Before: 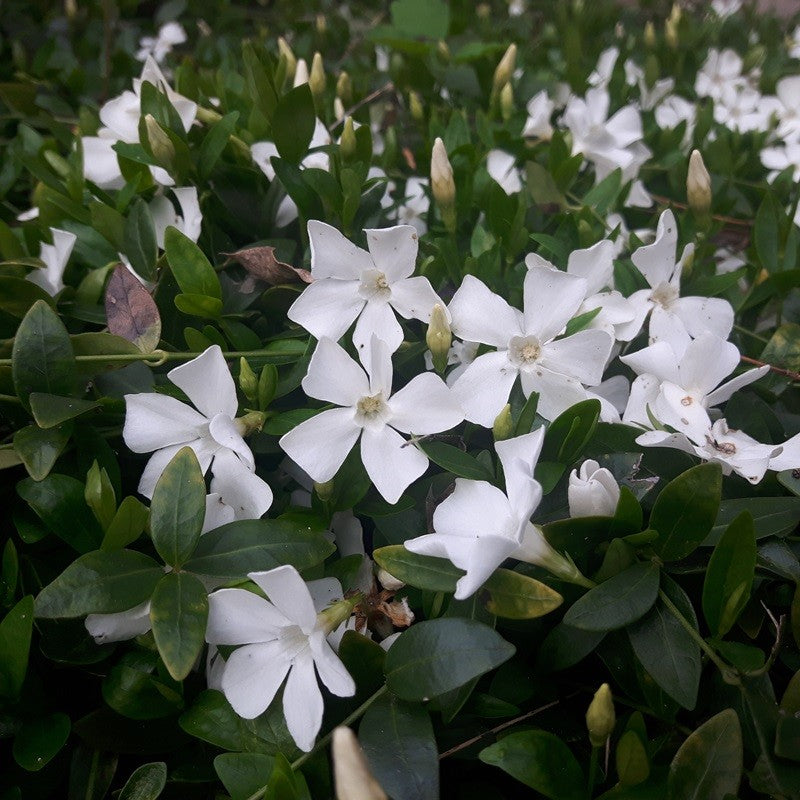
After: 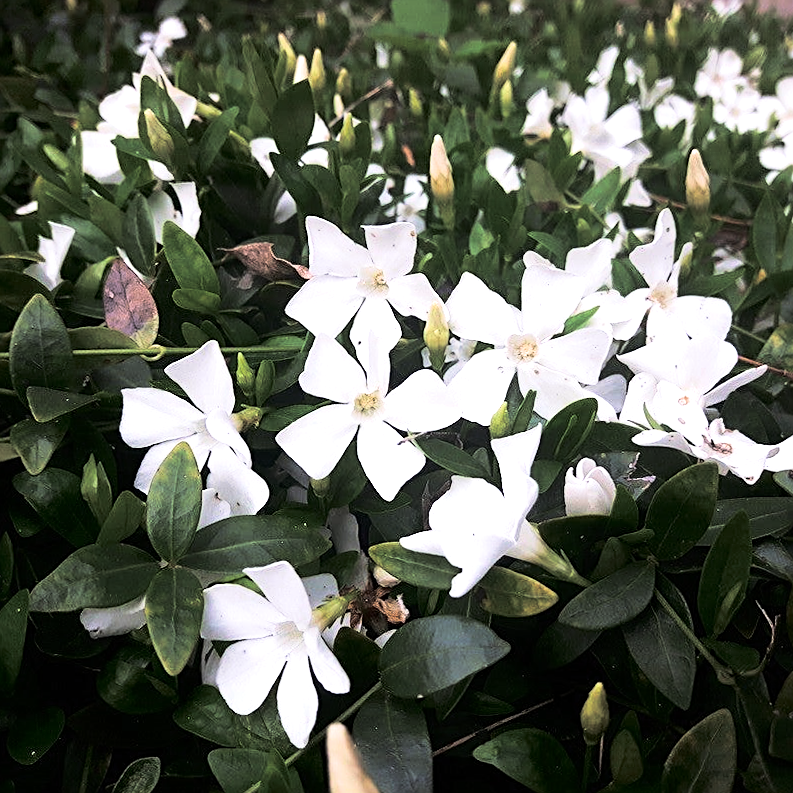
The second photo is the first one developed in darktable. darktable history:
exposure: exposure 0.493 EV, compensate highlight preservation false
crop and rotate: angle -0.5°
tone curve: curves: ch0 [(0, 0) (0.091, 0.077) (0.389, 0.458) (0.745, 0.82) (0.844, 0.908) (0.909, 0.942) (1, 0.973)]; ch1 [(0, 0) (0.437, 0.404) (0.5, 0.5) (0.529, 0.55) (0.58, 0.6) (0.616, 0.649) (1, 1)]; ch2 [(0, 0) (0.442, 0.415) (0.5, 0.5) (0.535, 0.557) (0.585, 0.62) (1, 1)], color space Lab, independent channels, preserve colors none
tone equalizer: -8 EV -0.417 EV, -7 EV -0.389 EV, -6 EV -0.333 EV, -5 EV -0.222 EV, -3 EV 0.222 EV, -2 EV 0.333 EV, -1 EV 0.389 EV, +0 EV 0.417 EV, edges refinement/feathering 500, mask exposure compensation -1.57 EV, preserve details no
sharpen: on, module defaults
split-toning: shadows › hue 36°, shadows › saturation 0.05, highlights › hue 10.8°, highlights › saturation 0.15, compress 40%
